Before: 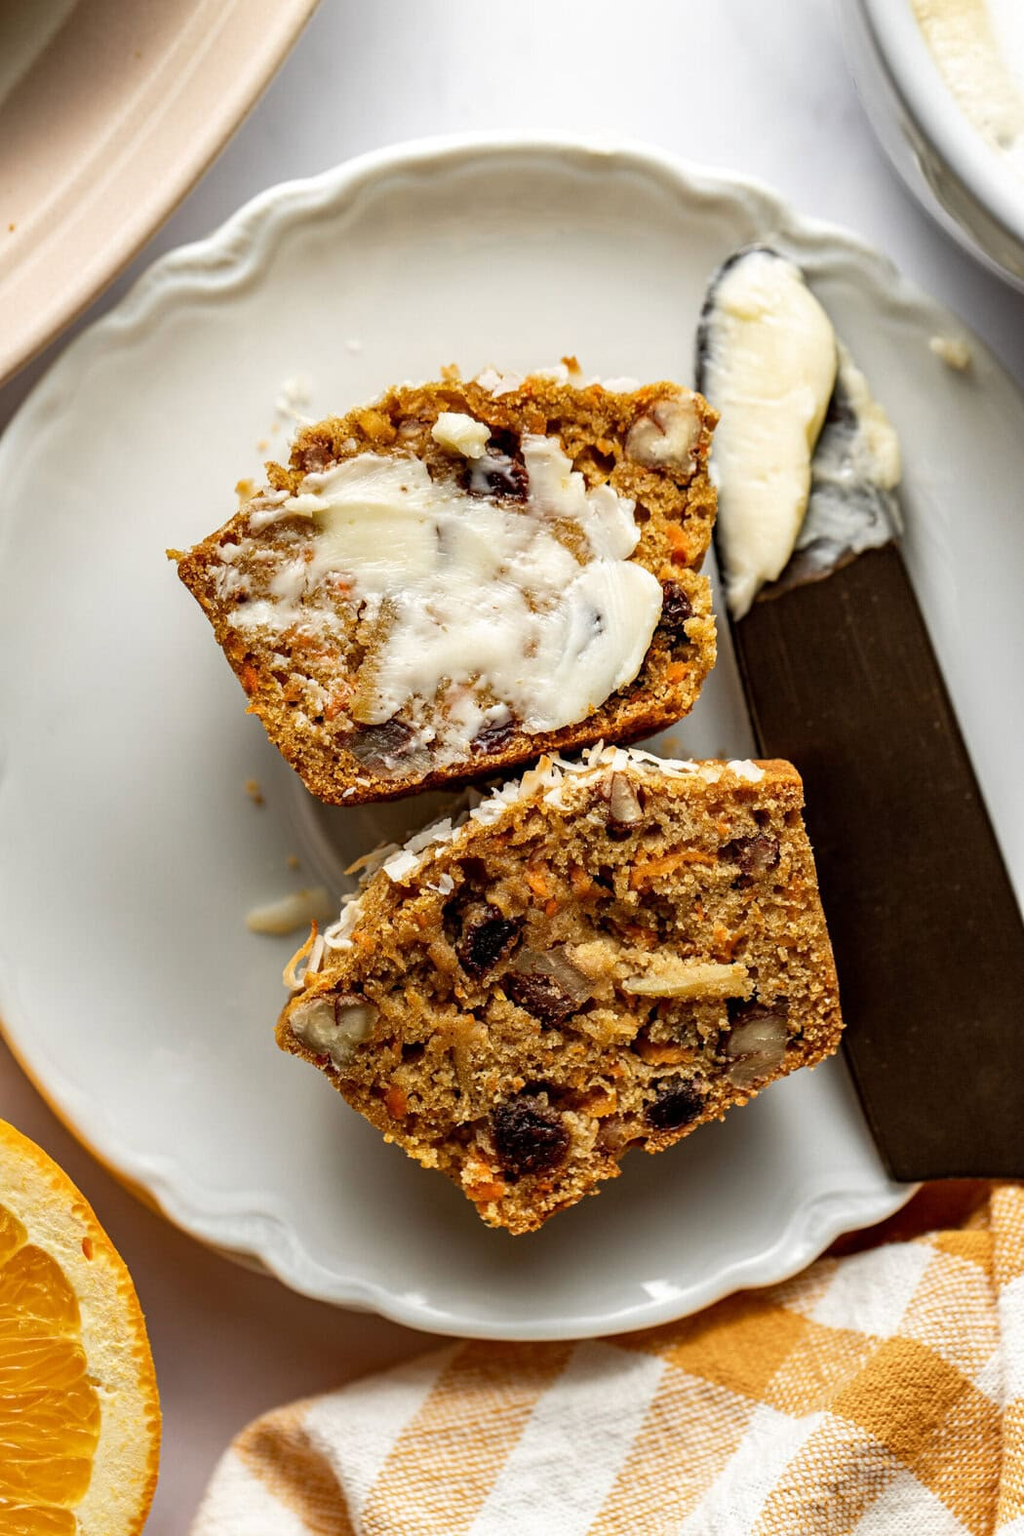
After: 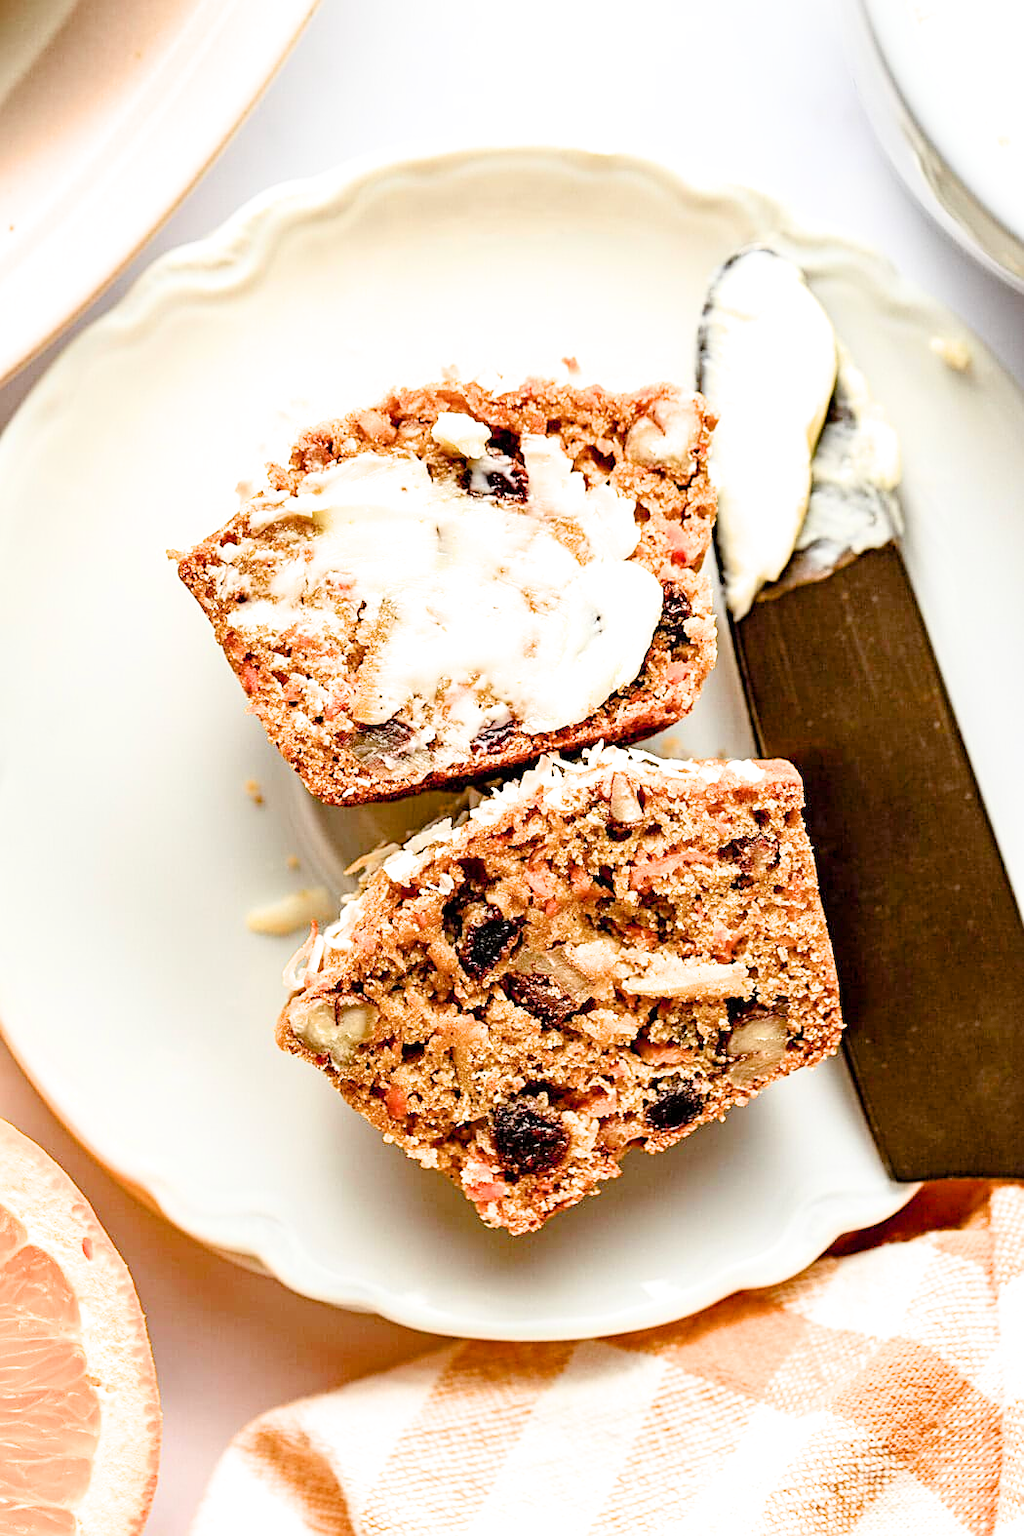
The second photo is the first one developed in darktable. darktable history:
color balance rgb: perceptual saturation grading › global saturation 20%, perceptual saturation grading › highlights -25%, perceptual saturation grading › shadows 50%, global vibrance -25%
sharpen: on, module defaults
filmic rgb: black relative exposure -7.65 EV, white relative exposure 4.56 EV, hardness 3.61, color science v6 (2022)
exposure: black level correction 0, exposure 2.088 EV, compensate exposure bias true, compensate highlight preservation false
